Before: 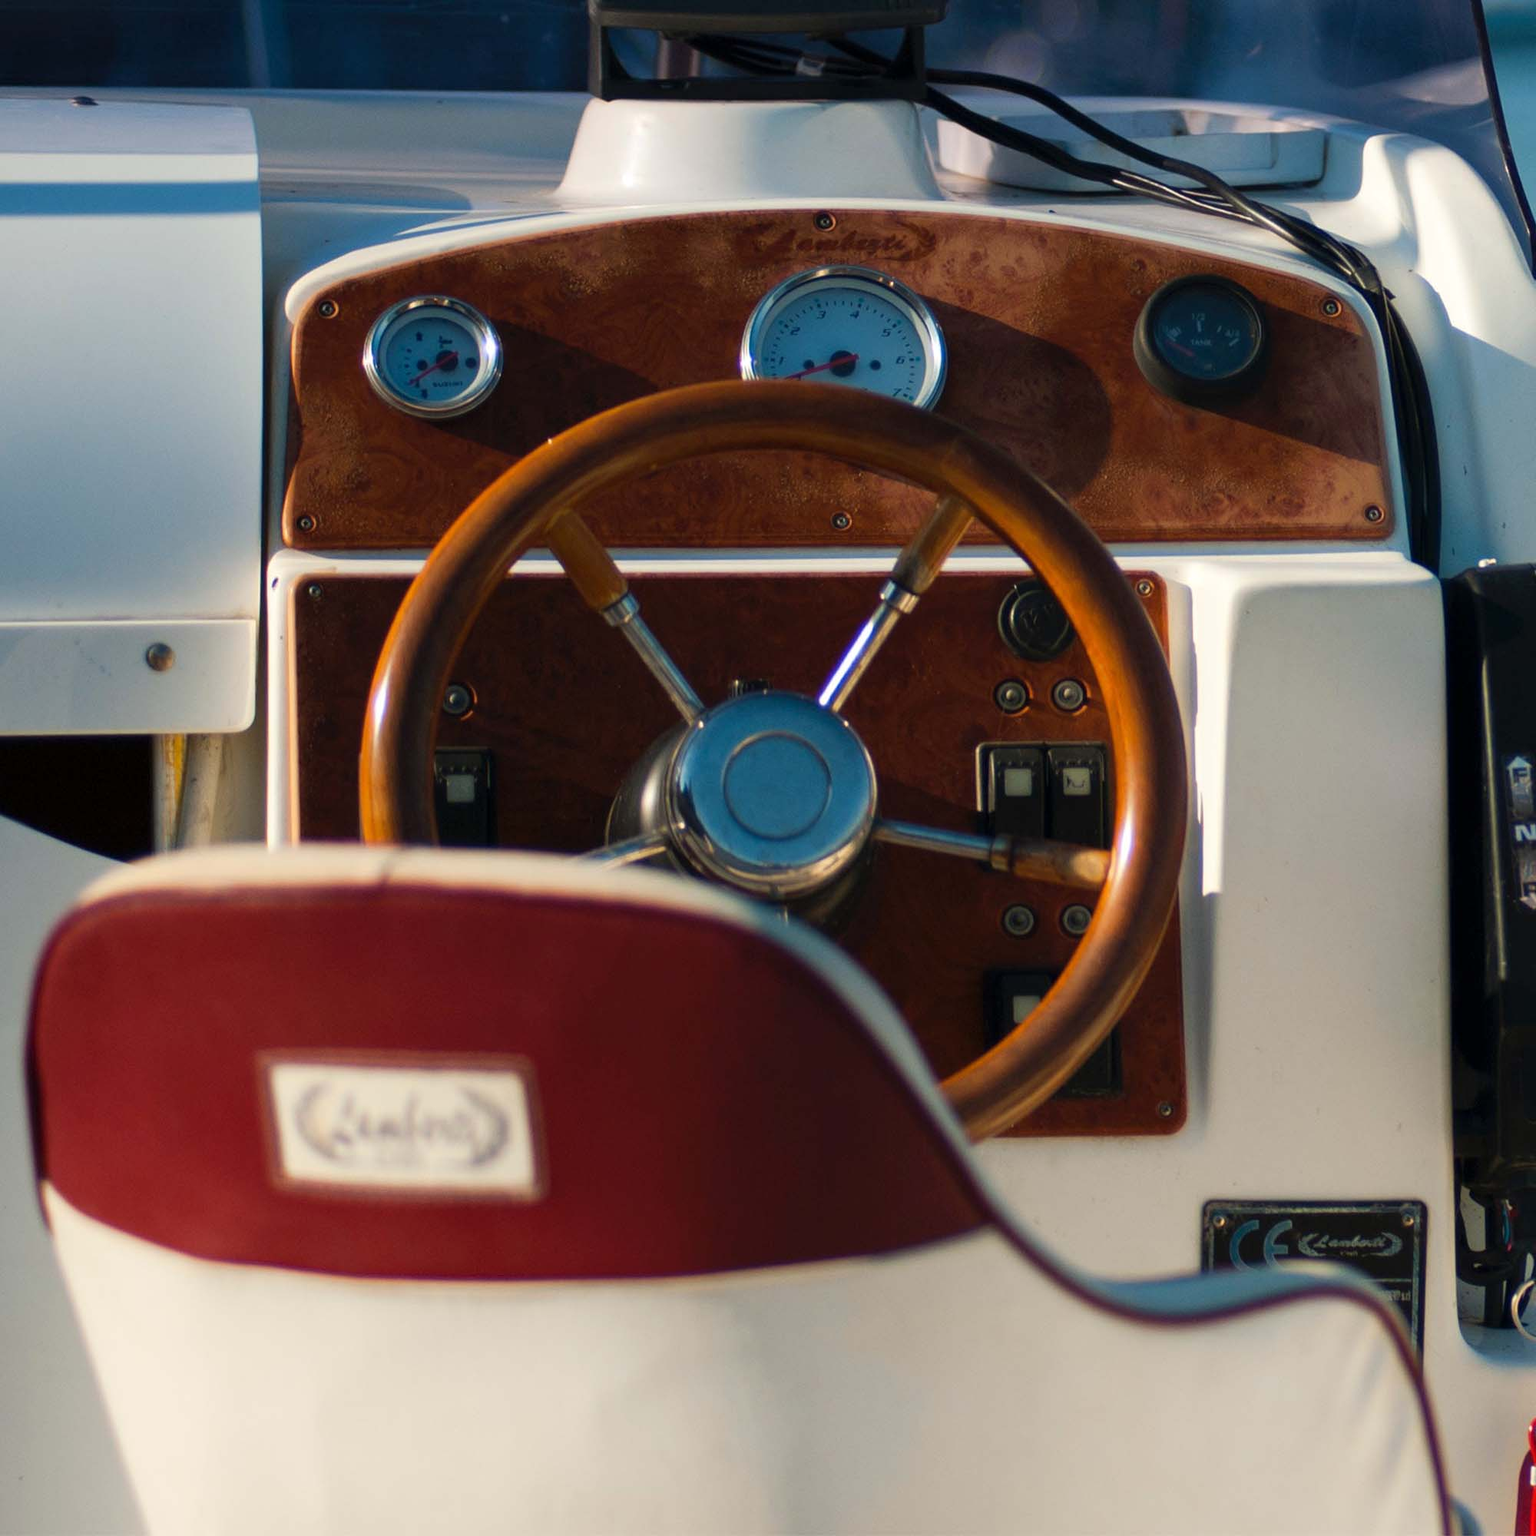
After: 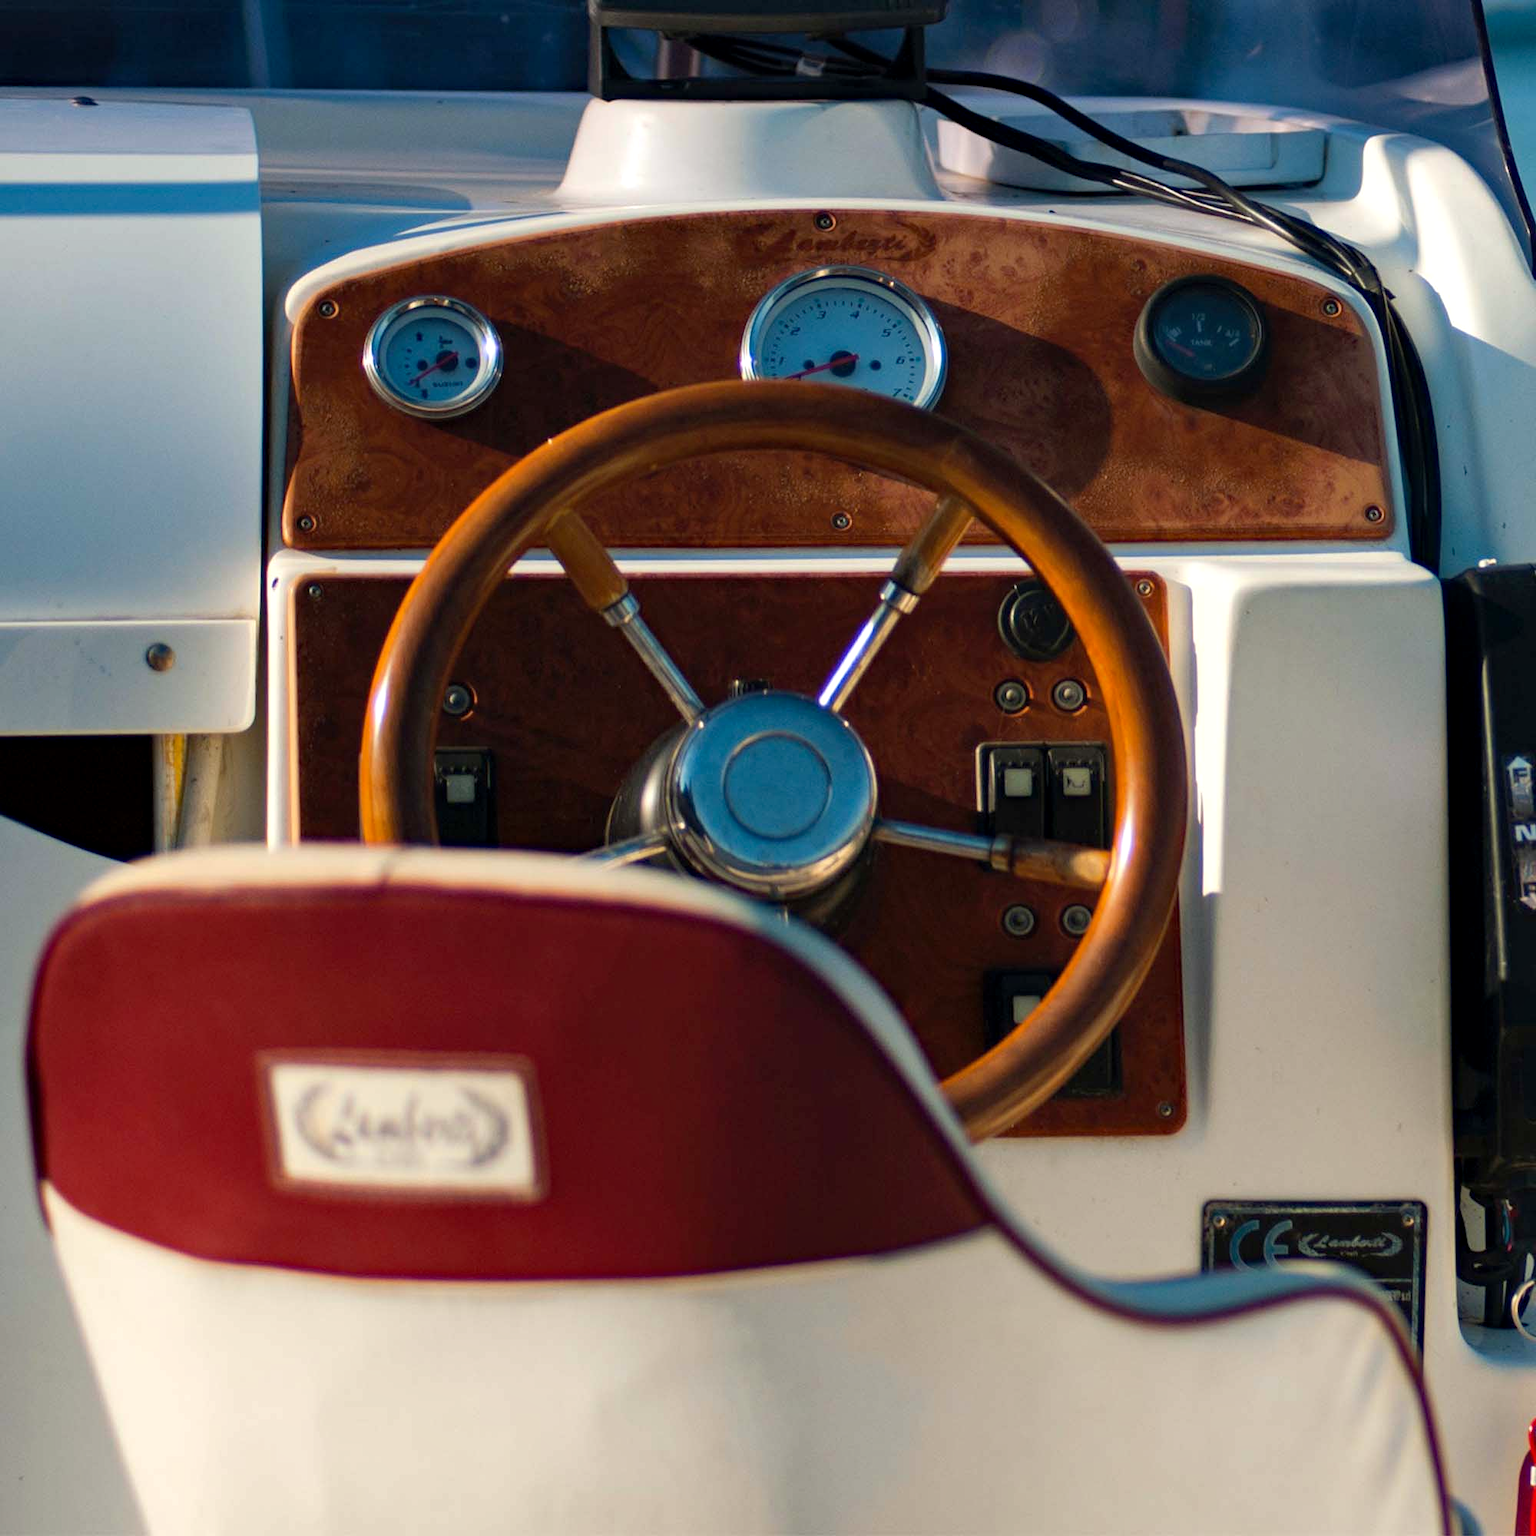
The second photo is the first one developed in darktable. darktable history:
exposure: black level correction 0.001, exposure 0.142 EV, compensate highlight preservation false
shadows and highlights: shadows 29.31, highlights -29.55, low approximation 0.01, soften with gaussian
haze removal: compatibility mode true, adaptive false
